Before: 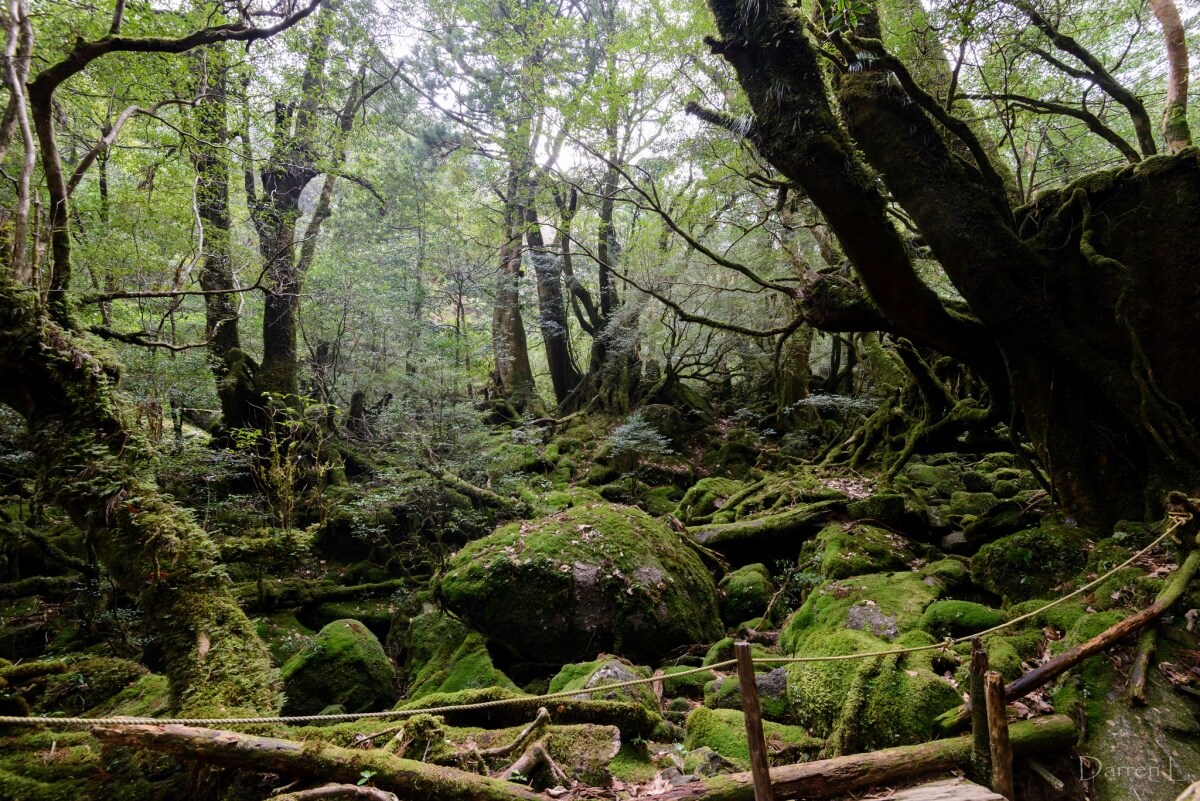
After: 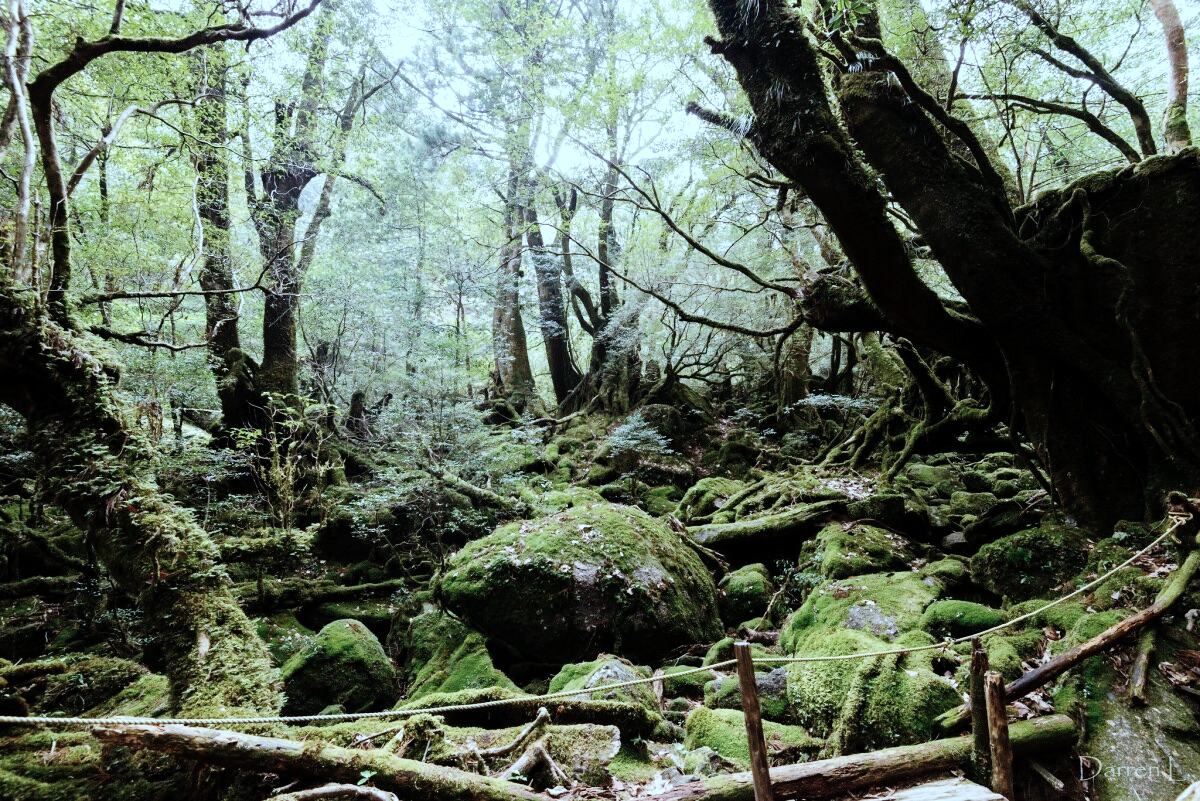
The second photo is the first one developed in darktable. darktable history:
base curve: curves: ch0 [(0, 0) (0.008, 0.007) (0.022, 0.029) (0.048, 0.089) (0.092, 0.197) (0.191, 0.399) (0.275, 0.534) (0.357, 0.65) (0.477, 0.78) (0.542, 0.833) (0.799, 0.973) (1, 1)], preserve colors none
color correction: highlights a* -12.64, highlights b* -18.1, saturation 0.7
